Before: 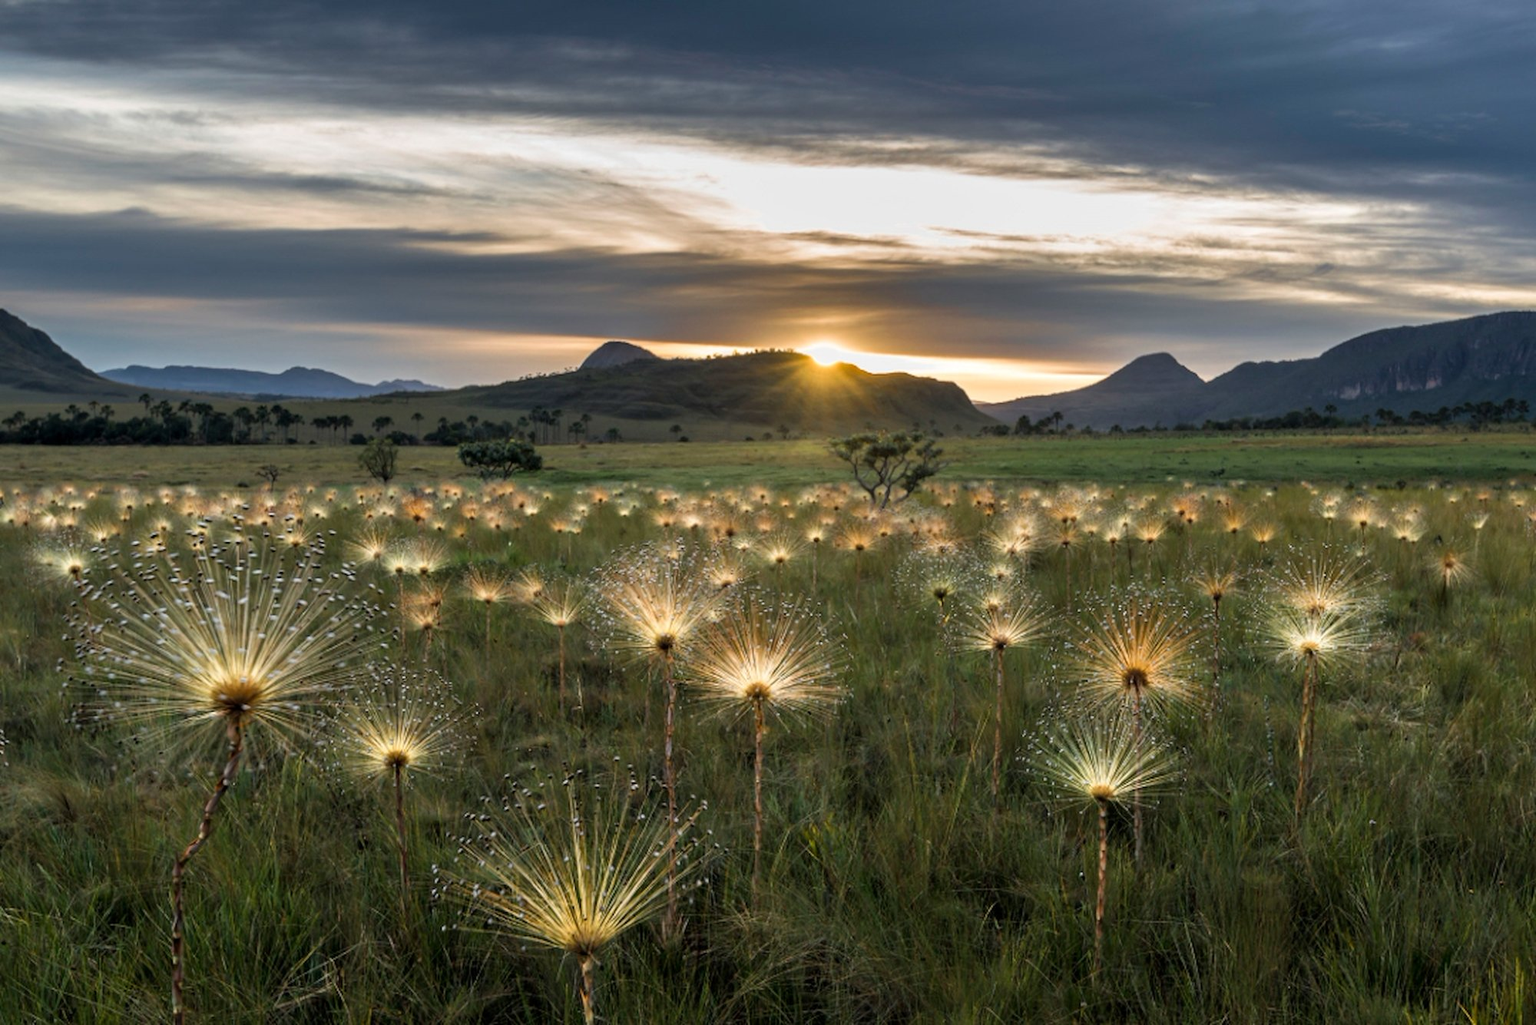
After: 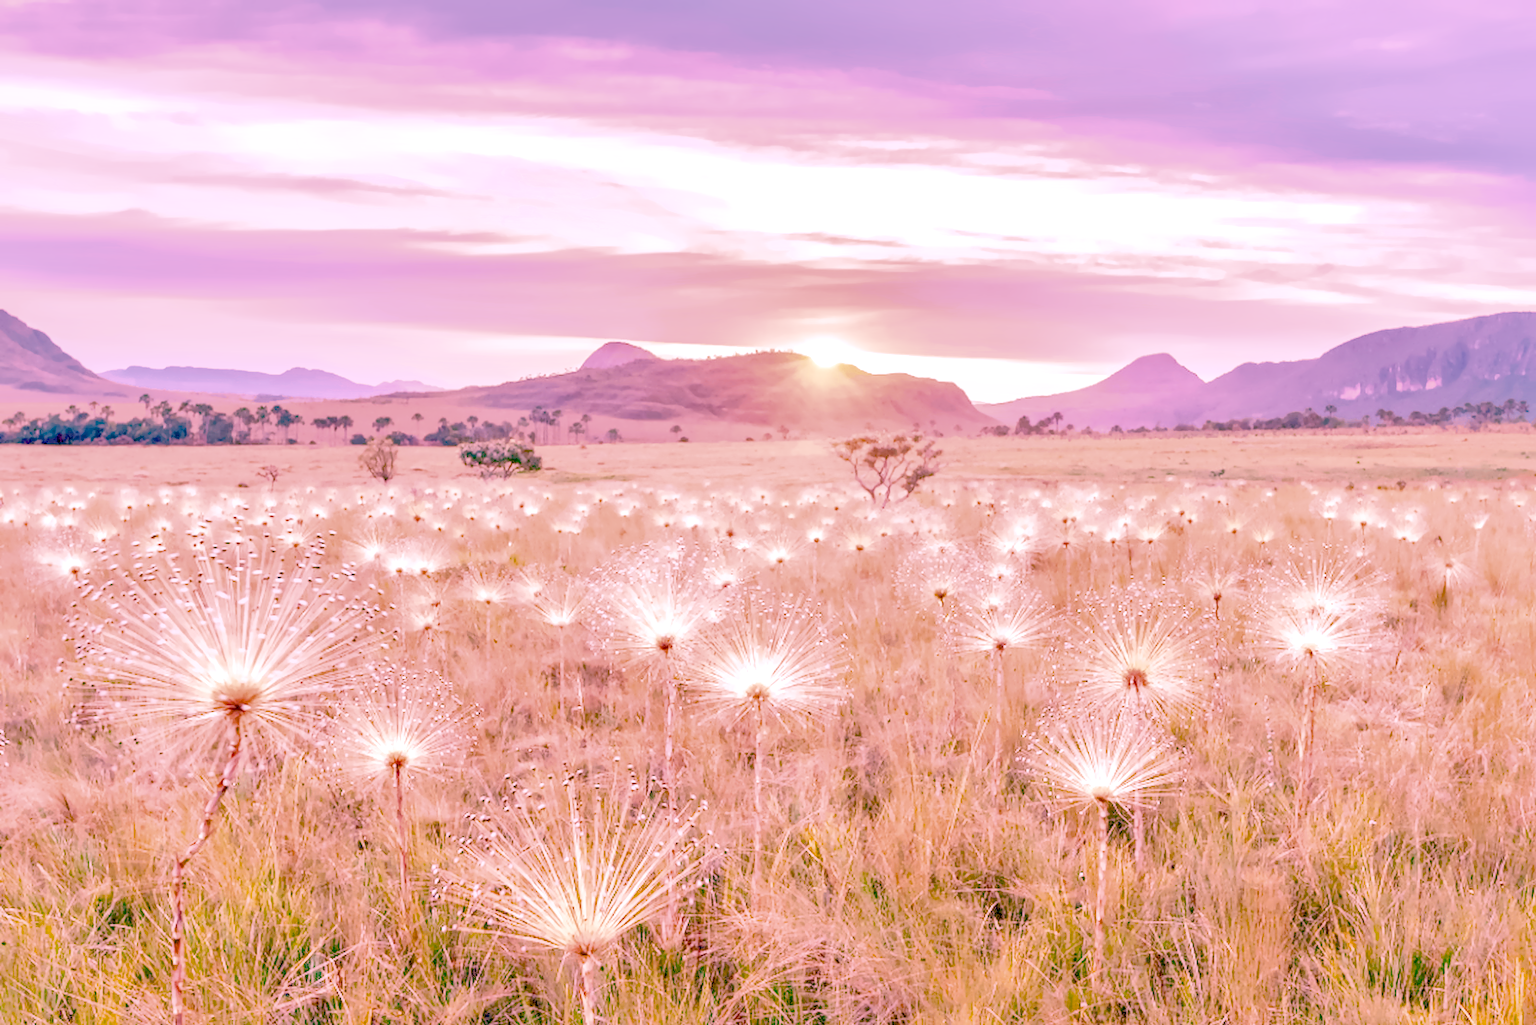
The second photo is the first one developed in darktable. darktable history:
white balance: red 2.229, blue 1.46
filmic rgb: black relative exposure -6.68 EV, white relative exposure 4.56 EV, hardness 3.25
raw chromatic aberrations: on, module defaults
color balance rgb: perceptual saturation grading › global saturation 25%, global vibrance 20%
highlight reconstruction: method reconstruct color, iterations 1, diameter of reconstruction 64 px
hot pixels: on, module defaults
exposure: black level correction 0.001, exposure 1.822 EV, compensate exposure bias true, compensate highlight preservation false
denoise (profiled): preserve shadows 1.38, scattering 0.008, a [-1, 0, 0], compensate highlight preservation false
lens correction: scale 1.01, crop 1, focal 100, aperture 2.8, distance 11.19, camera "Canon EOS RP", lens "Canon RF 100mm F2.8L Macro IS USM"
tone equalizer "relight: fill-in": -7 EV 0.15 EV, -6 EV 0.6 EV, -5 EV 1.15 EV, -4 EV 1.33 EV, -3 EV 1.15 EV, -2 EV 0.6 EV, -1 EV 0.15 EV, mask exposure compensation -0.5 EV
shadows and highlights: on, module defaults
local contrast: highlights 35%, detail 135%
